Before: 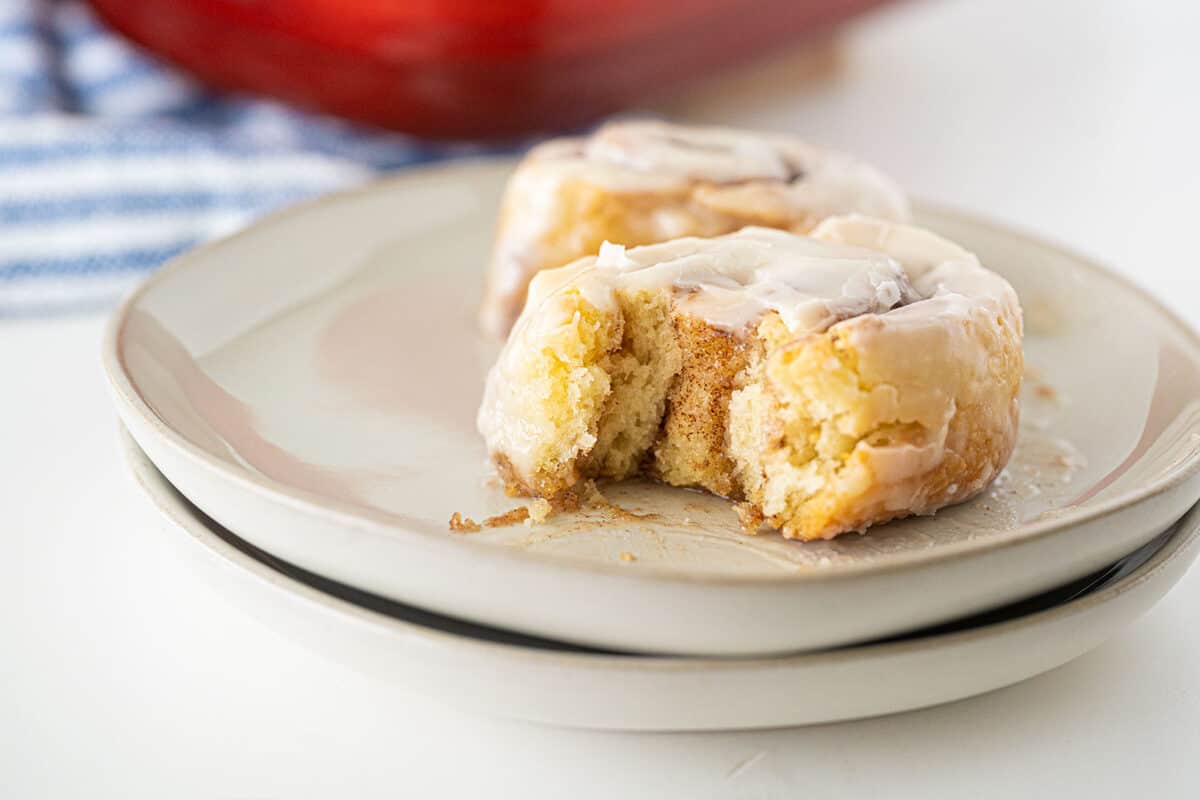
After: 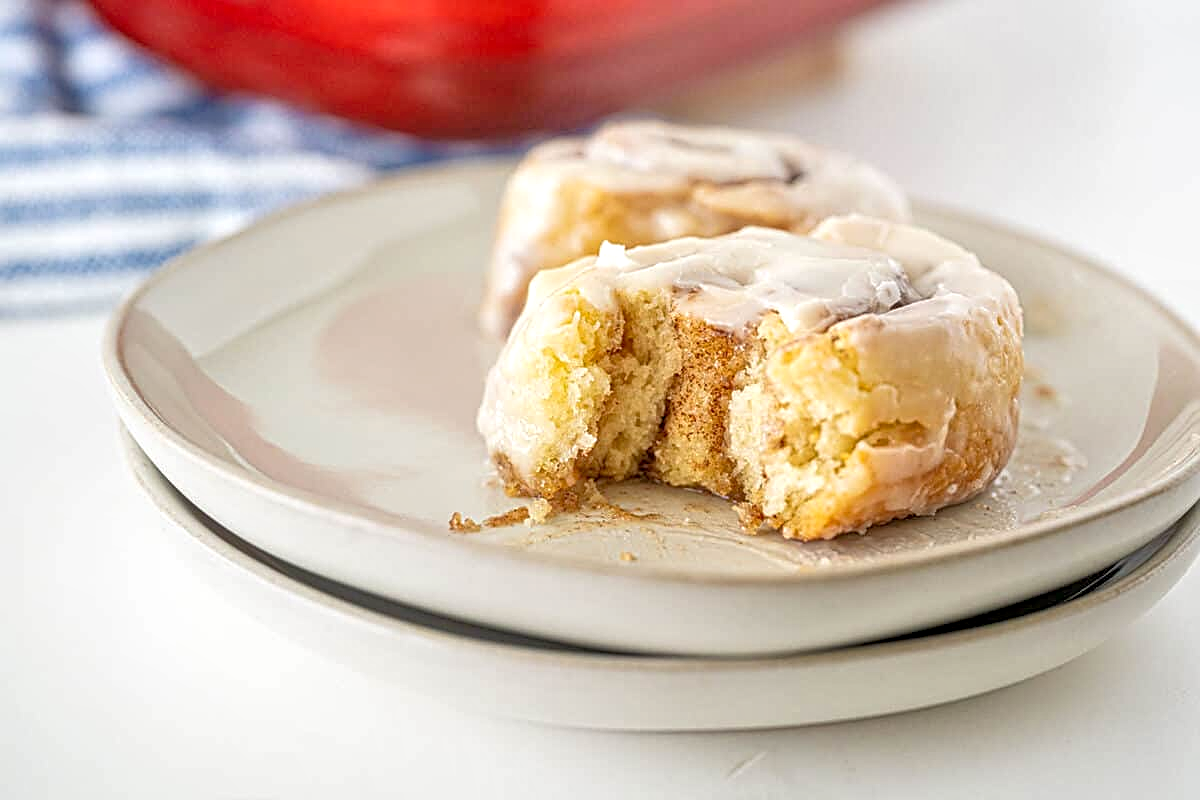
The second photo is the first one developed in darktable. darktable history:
local contrast: detail 130%
sharpen: on, module defaults
tone equalizer: -7 EV 0.15 EV, -6 EV 0.6 EV, -5 EV 1.15 EV, -4 EV 1.33 EV, -3 EV 1.15 EV, -2 EV 0.6 EV, -1 EV 0.15 EV, mask exposure compensation -0.5 EV
